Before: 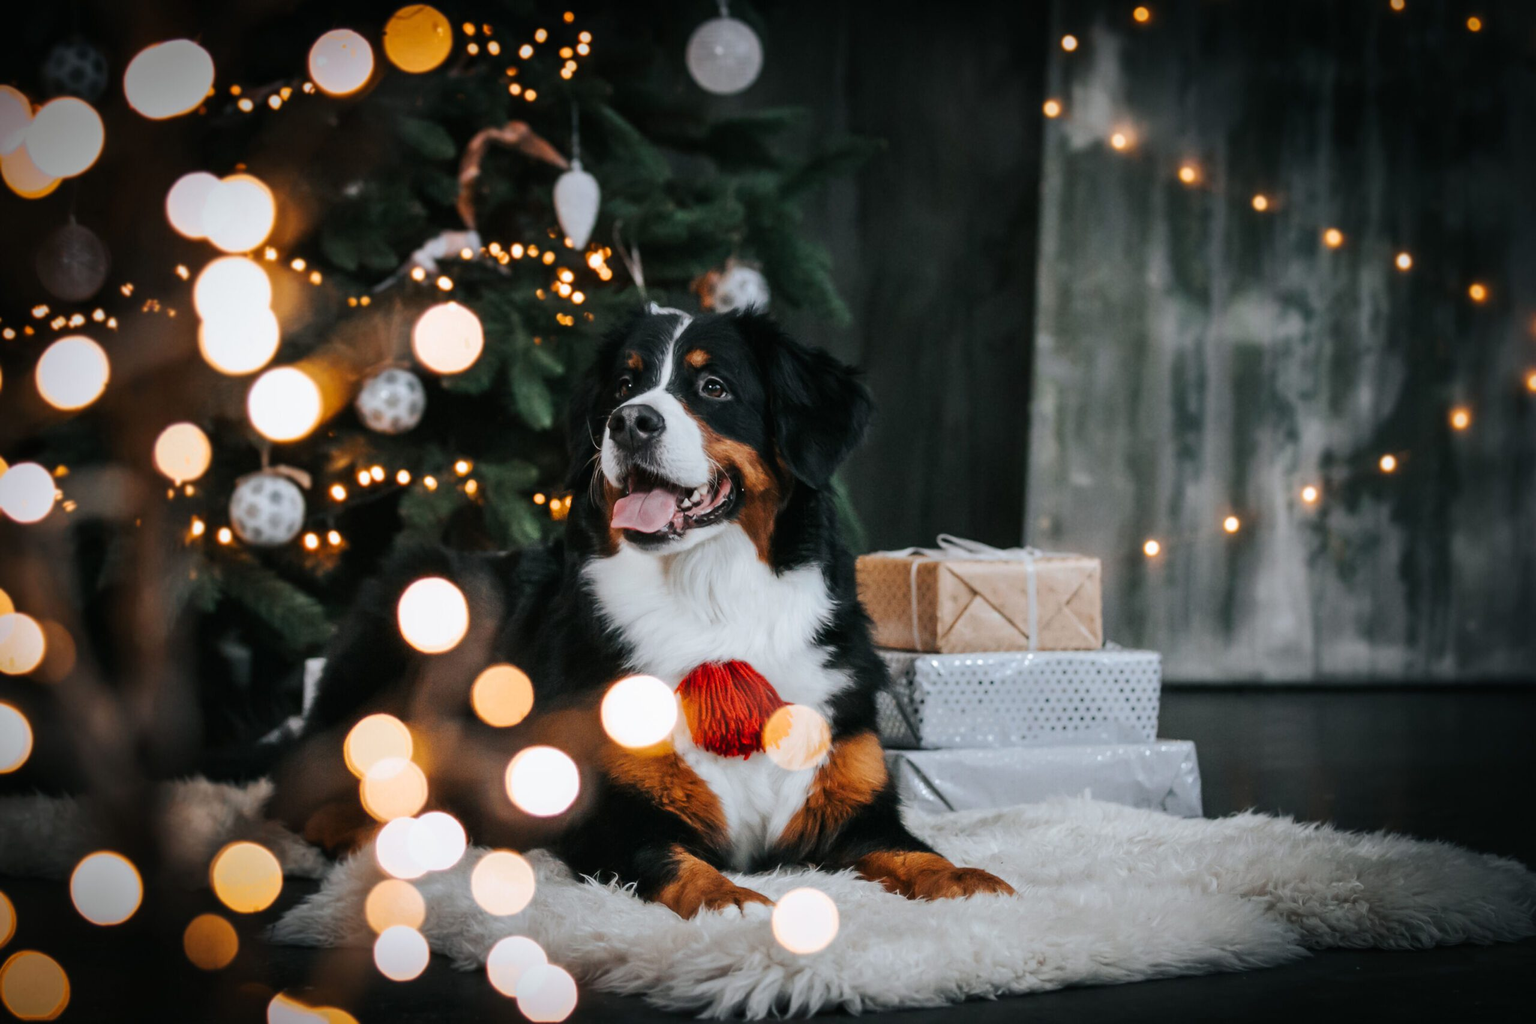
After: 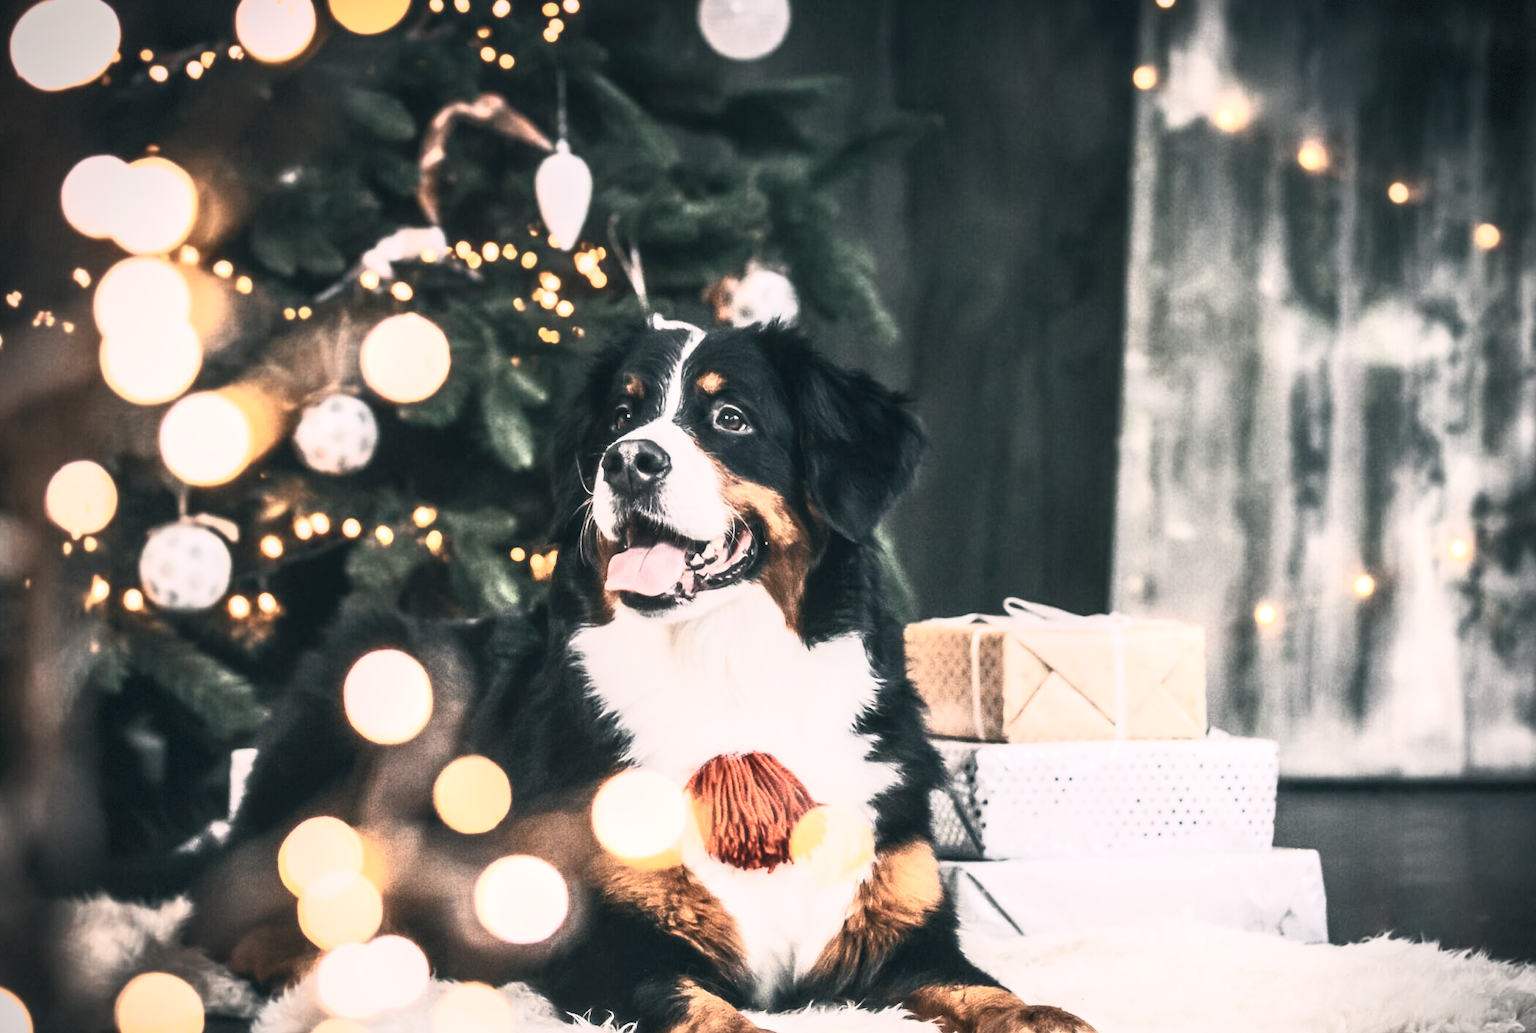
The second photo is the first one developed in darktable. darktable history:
crop and rotate: left 7.54%, top 4.492%, right 10.608%, bottom 12.91%
vignetting: fall-off radius 81.92%, brightness -0.525, saturation -0.512, dithering 8-bit output
exposure: exposure 0.604 EV, compensate highlight preservation false
contrast brightness saturation: contrast 0.576, brightness 0.568, saturation -0.349
local contrast: on, module defaults
haze removal: strength -0.048, compatibility mode true, adaptive false
color correction: highlights a* 5.4, highlights b* 5.28, shadows a* -4.43, shadows b* -5.24
